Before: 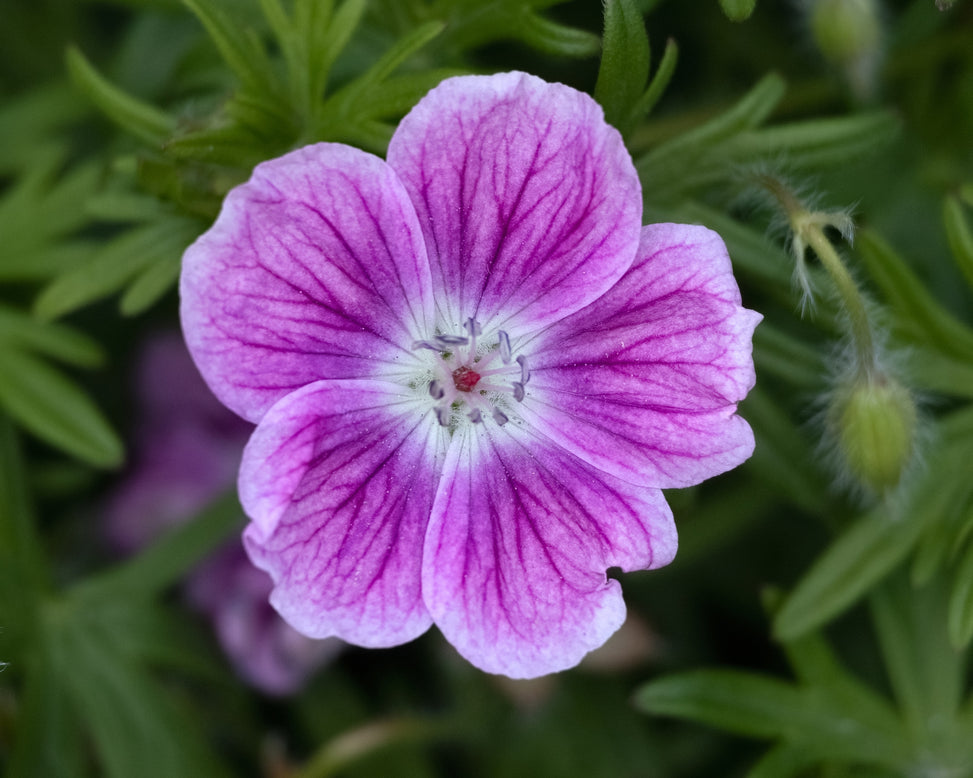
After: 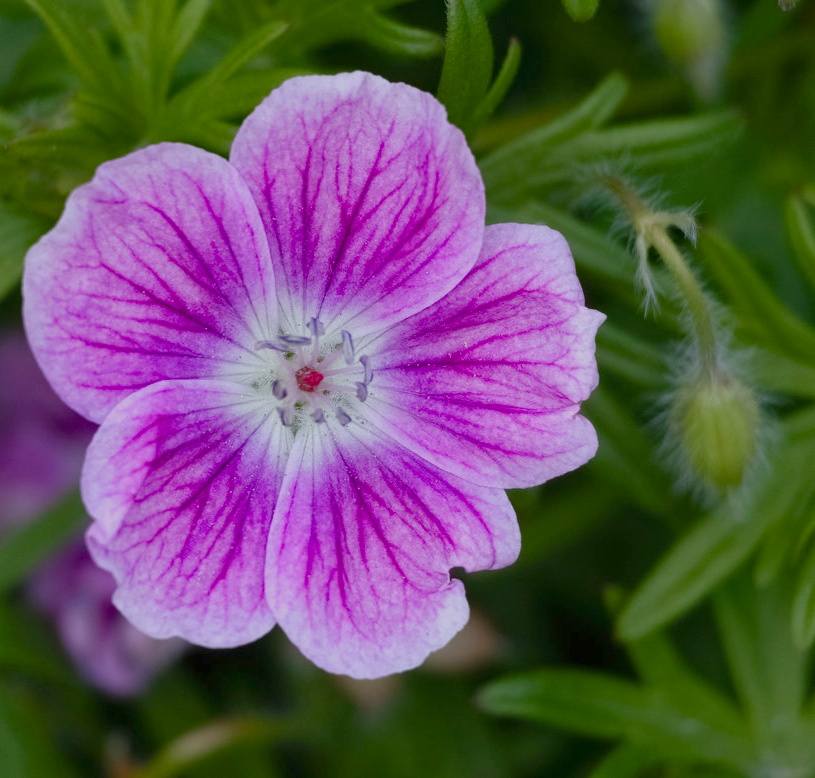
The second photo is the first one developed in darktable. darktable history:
color balance rgb: shadows lift › chroma 1%, shadows lift › hue 113°, highlights gain › chroma 0.2%, highlights gain › hue 333°, perceptual saturation grading › global saturation 20%, perceptual saturation grading › highlights -50%, perceptual saturation grading › shadows 25%, contrast -20%
crop: left 16.145%
